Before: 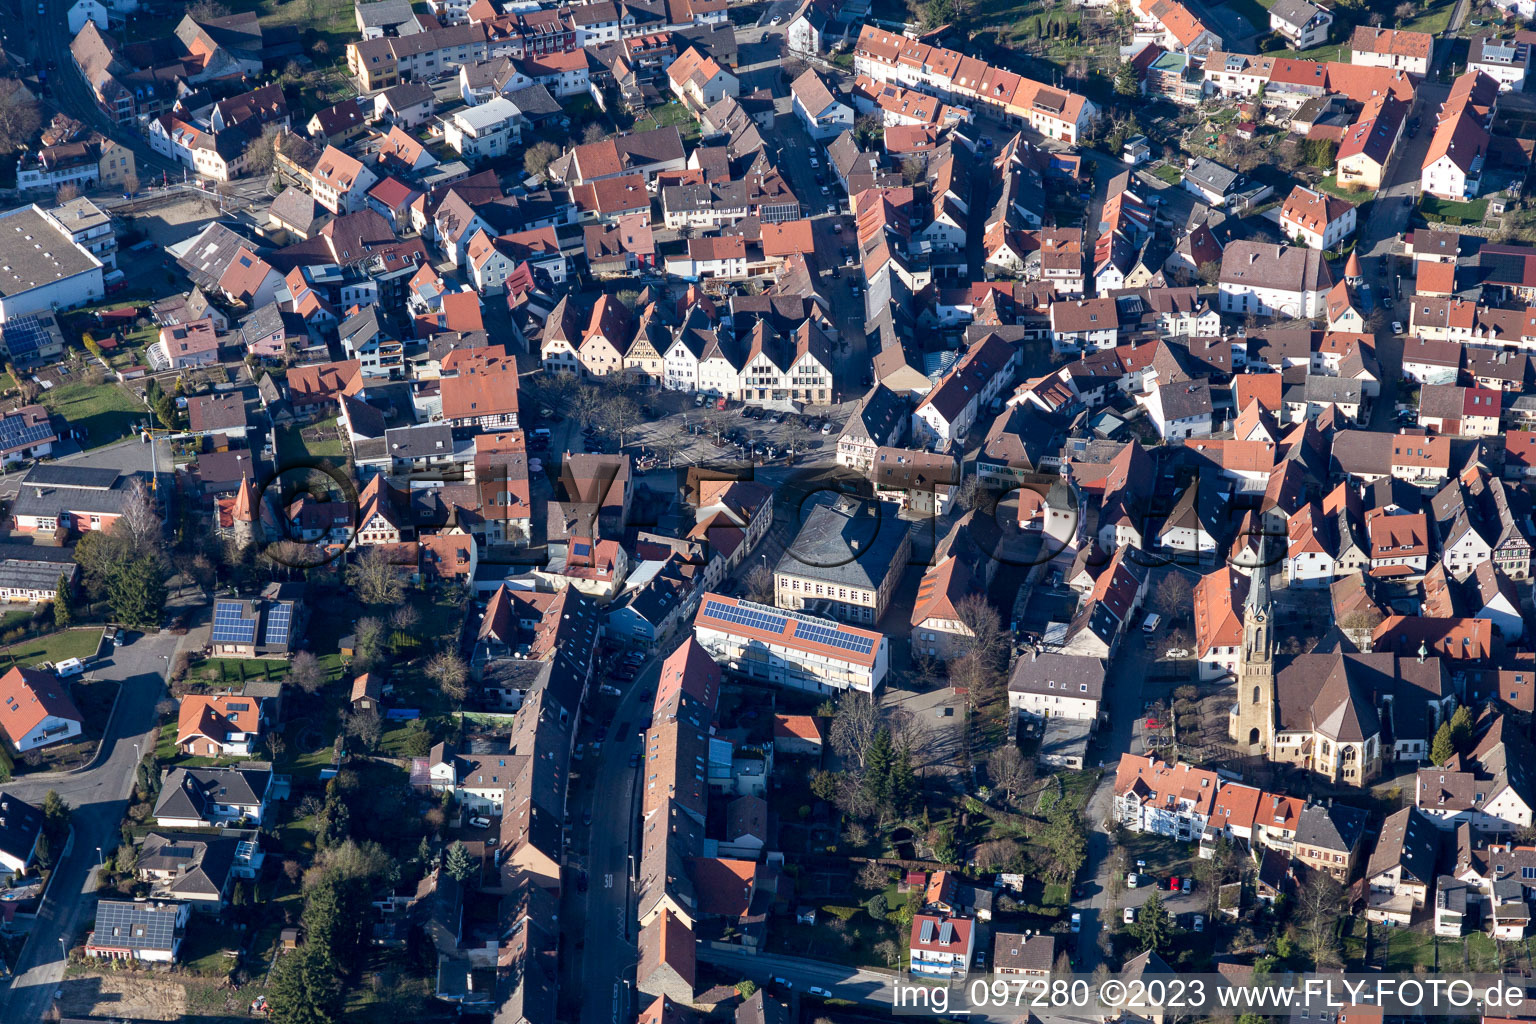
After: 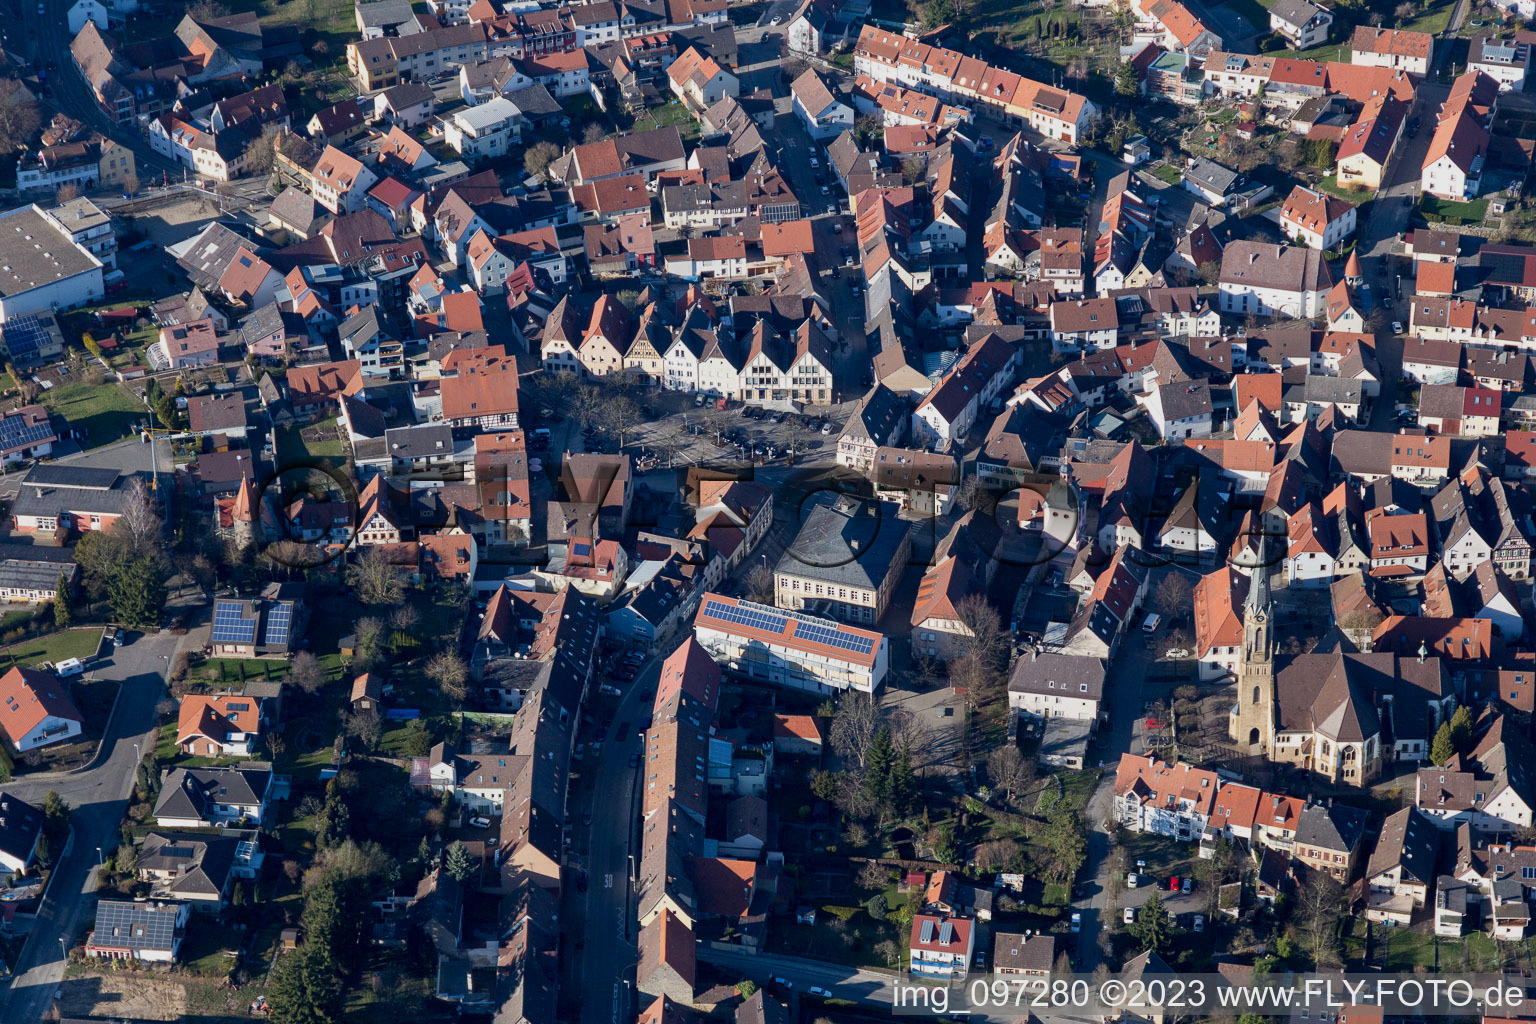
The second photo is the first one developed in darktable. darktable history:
exposure: exposure -0.328 EV, compensate highlight preservation false
